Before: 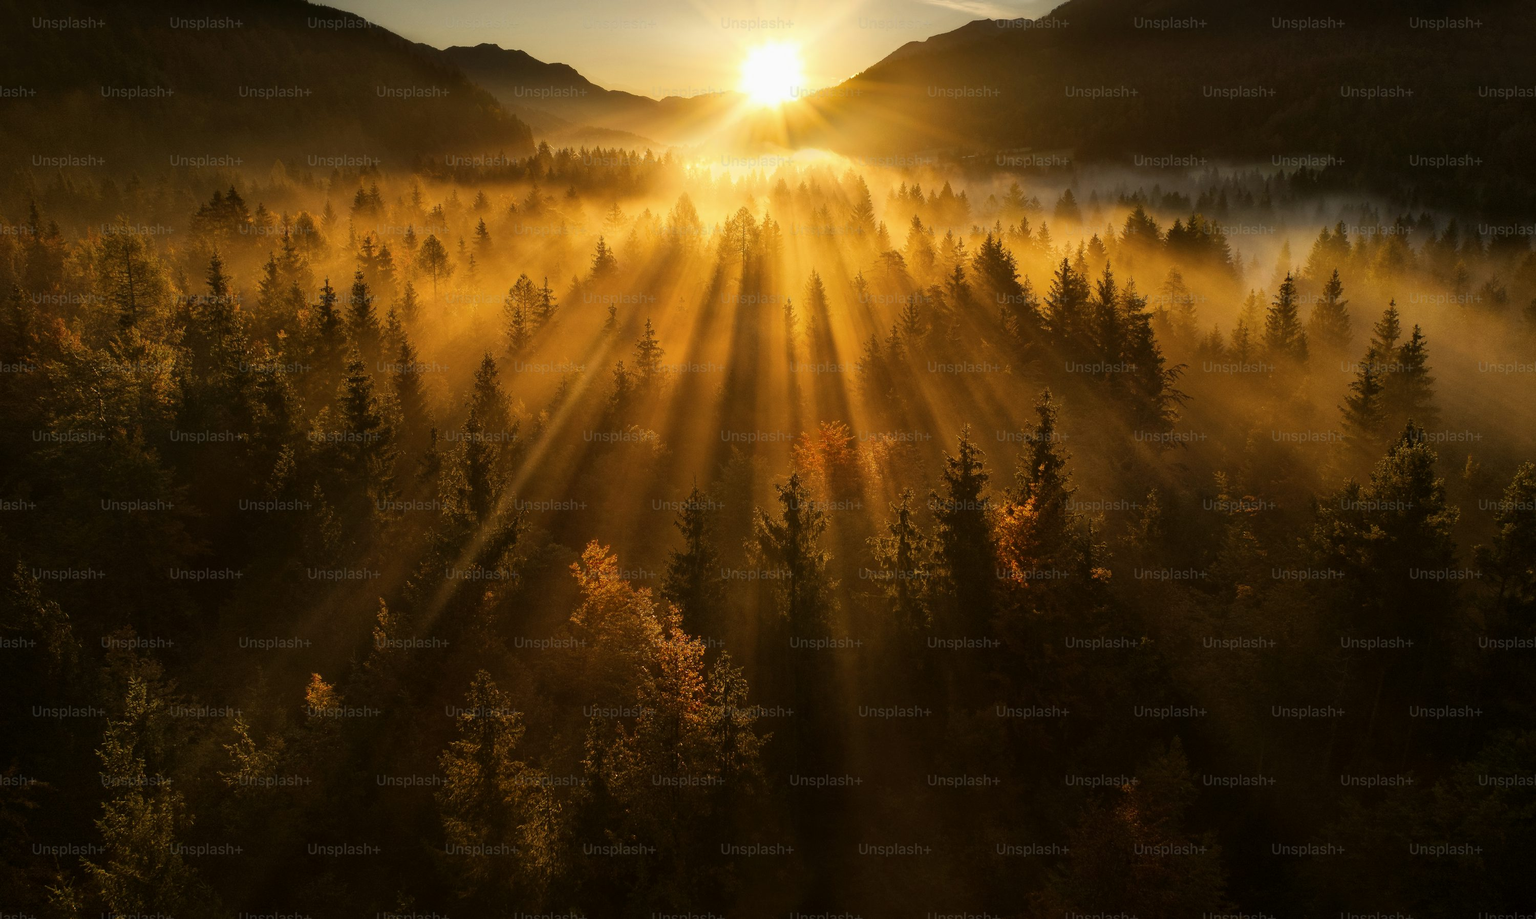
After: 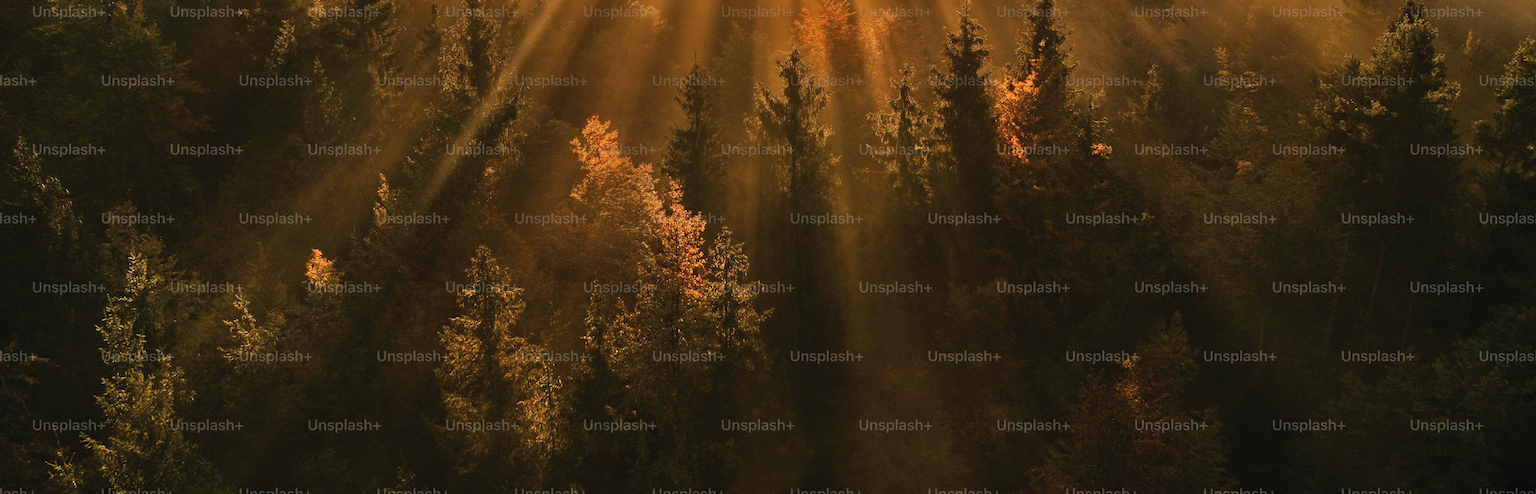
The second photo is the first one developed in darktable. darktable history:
shadows and highlights: shadows color adjustment 97.66%, soften with gaussian
crop and rotate: top 46.237%
white balance: red 1.05, blue 1.072
color balance: mode lift, gamma, gain (sRGB), lift [1, 1, 1.022, 1.026]
